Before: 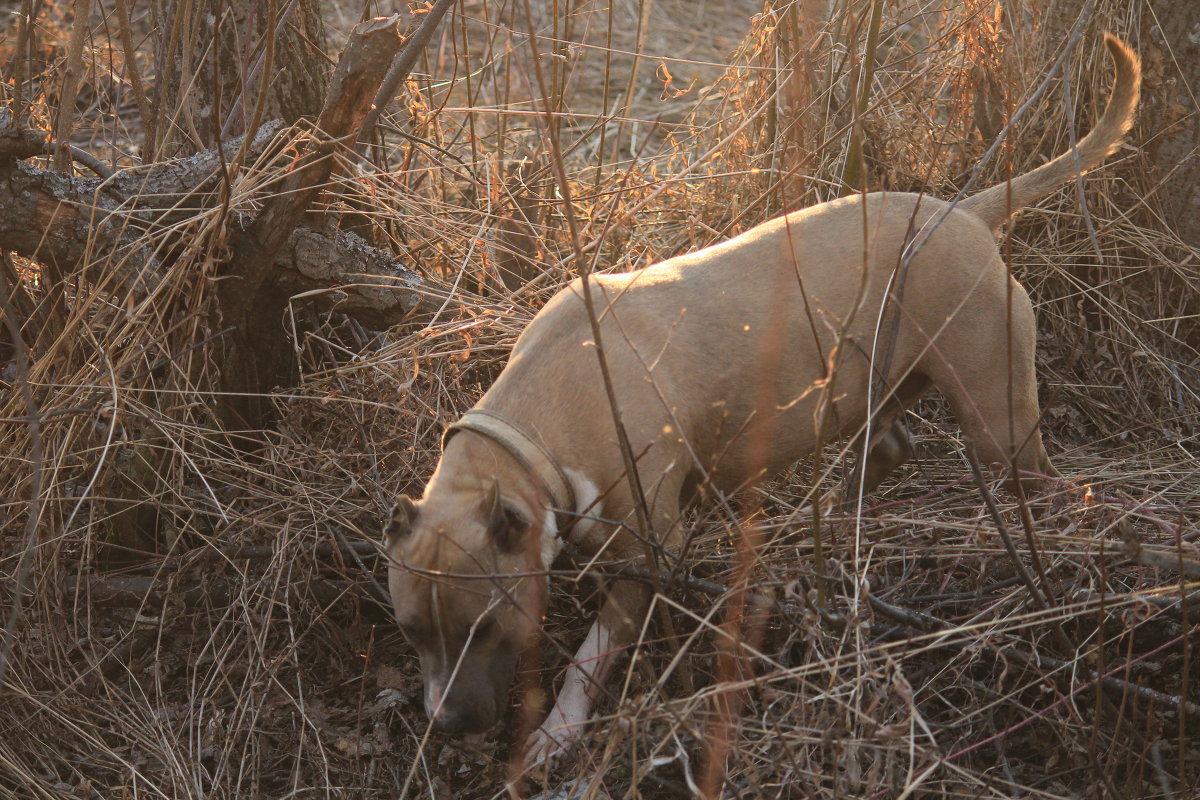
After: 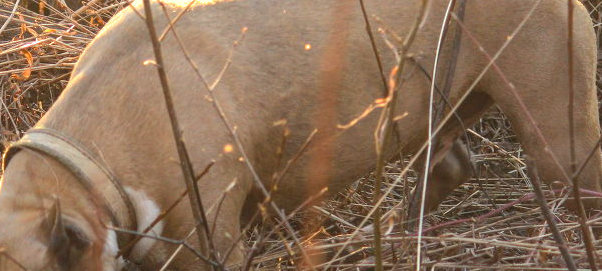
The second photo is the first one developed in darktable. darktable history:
shadows and highlights: on, module defaults
crop: left 36.661%, top 35.172%, right 13.16%, bottom 30.904%
exposure: black level correction 0.001, exposure 0.499 EV, compensate exposure bias true, compensate highlight preservation false
local contrast: on, module defaults
color balance rgb: perceptual saturation grading › global saturation 19.692%
